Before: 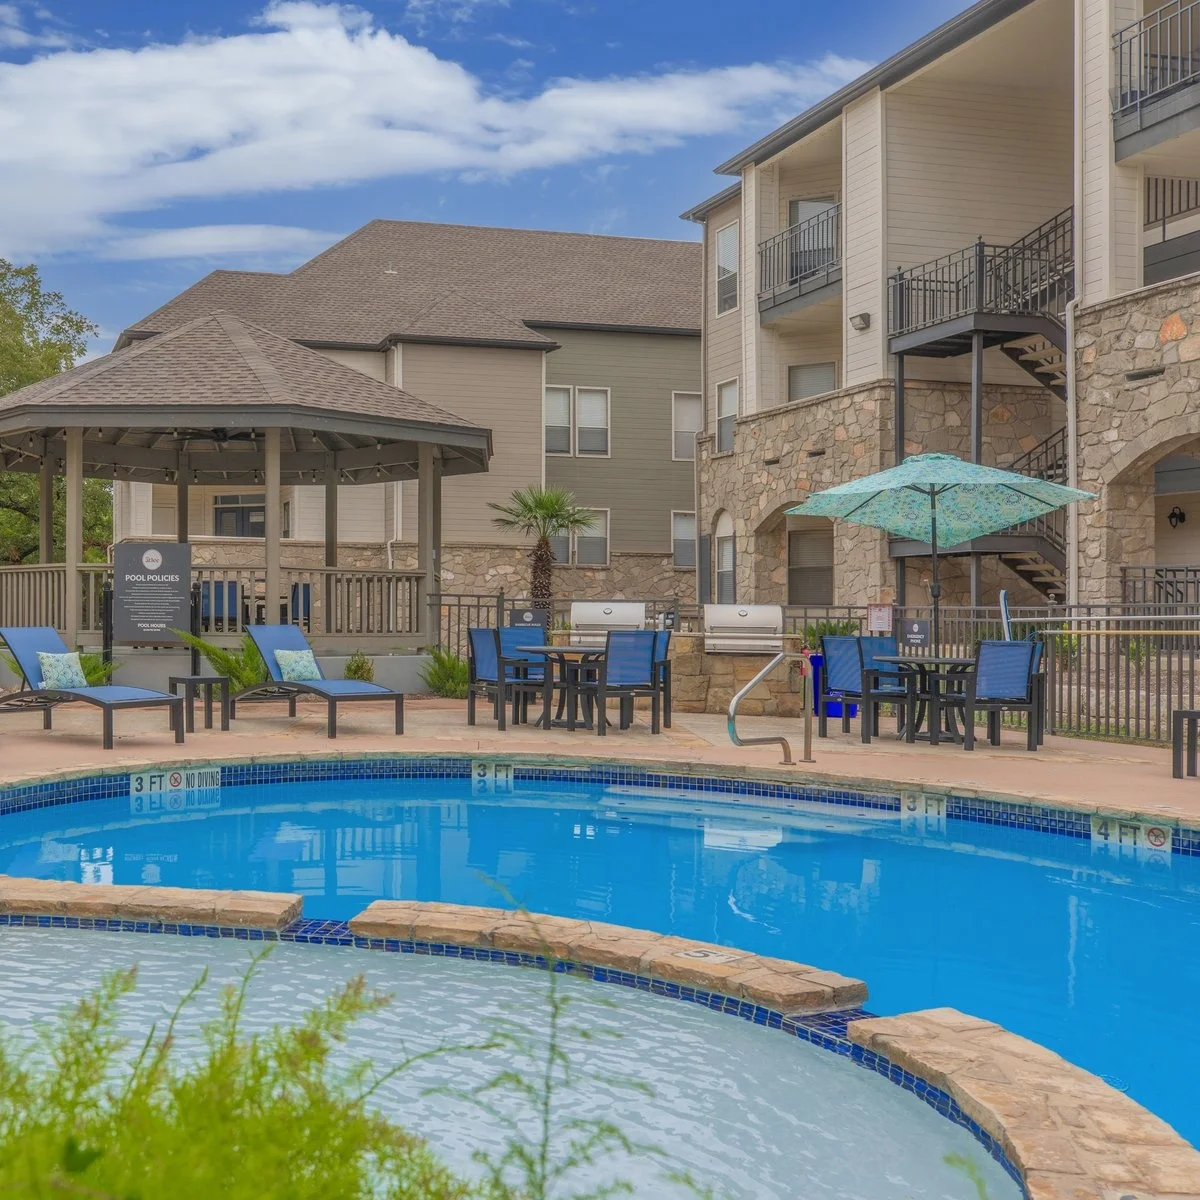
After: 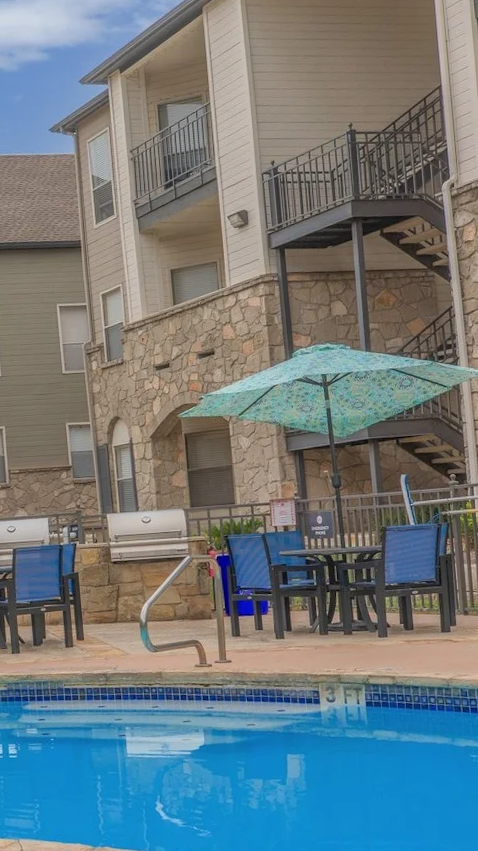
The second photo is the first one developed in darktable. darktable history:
rotate and perspective: rotation -4.86°, automatic cropping off
crop and rotate: left 49.936%, top 10.094%, right 13.136%, bottom 24.256%
